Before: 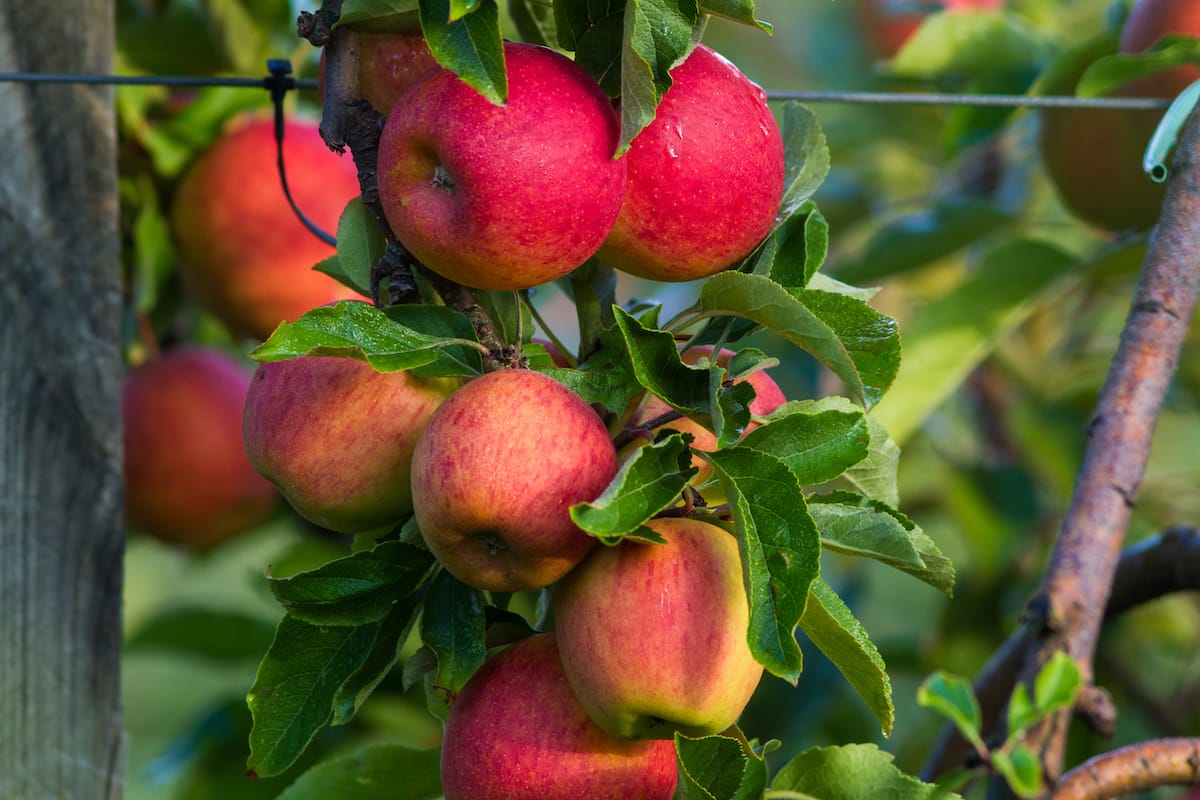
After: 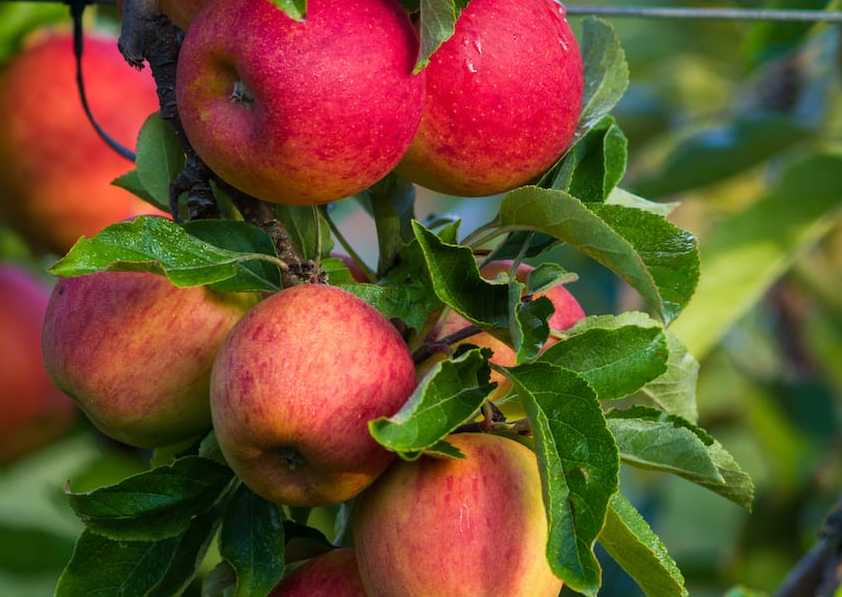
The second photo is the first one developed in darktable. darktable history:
crop and rotate: left 16.791%, top 10.707%, right 13.026%, bottom 14.624%
